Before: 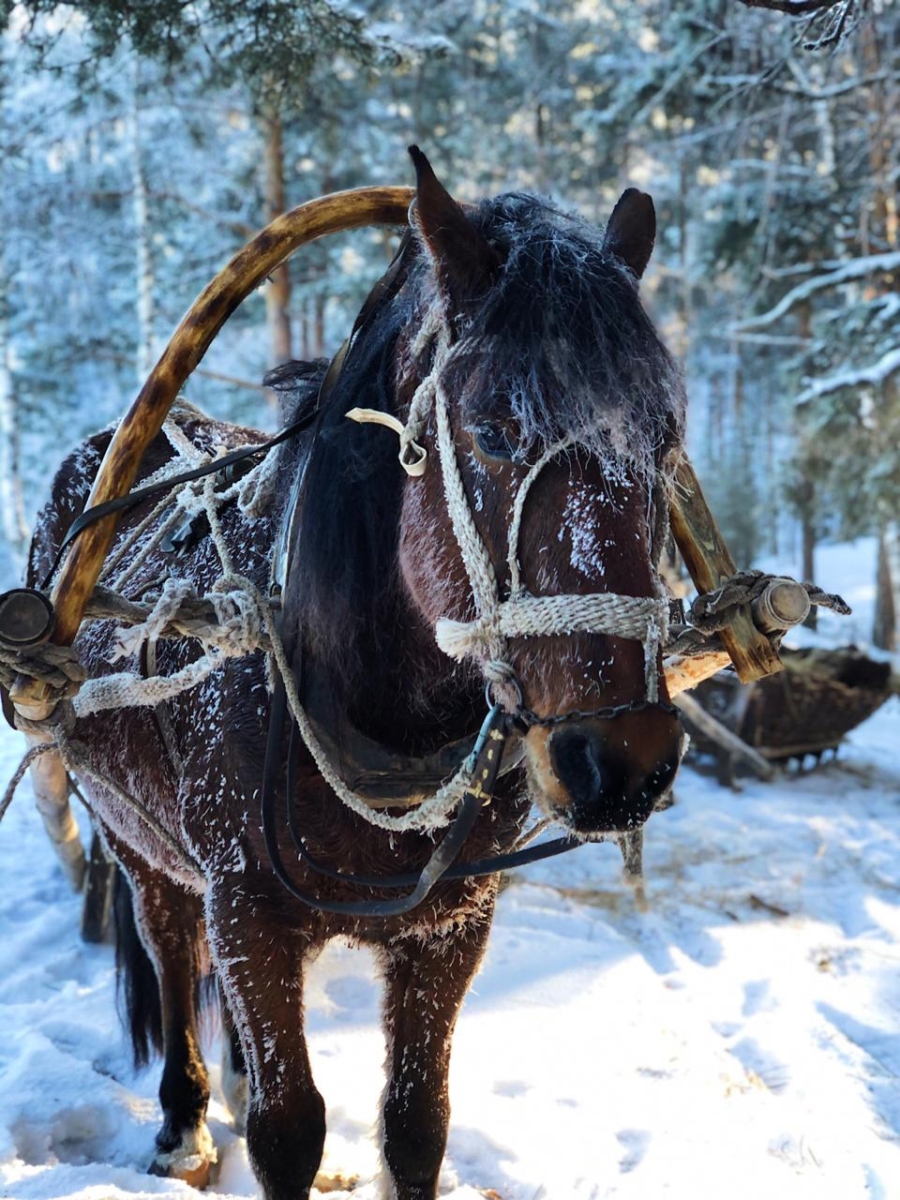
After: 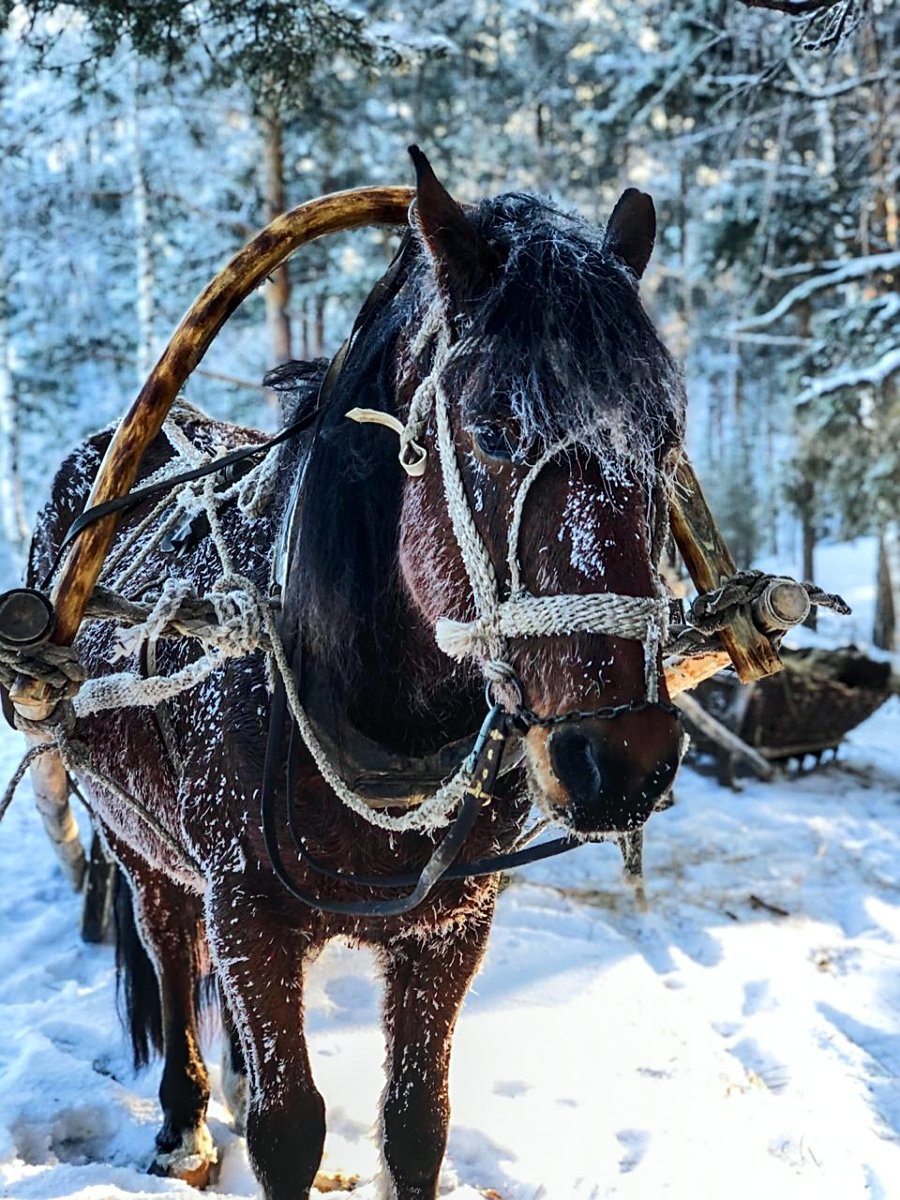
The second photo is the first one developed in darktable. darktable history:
sharpen: on, module defaults
tone curve: curves: ch0 [(0, 0.01) (0.037, 0.032) (0.131, 0.108) (0.275, 0.256) (0.483, 0.512) (0.61, 0.665) (0.696, 0.742) (0.792, 0.819) (0.911, 0.925) (0.997, 0.995)]; ch1 [(0, 0) (0.301, 0.3) (0.423, 0.421) (0.492, 0.488) (0.507, 0.503) (0.53, 0.532) (0.573, 0.586) (0.683, 0.702) (0.746, 0.77) (1, 1)]; ch2 [(0, 0) (0.246, 0.233) (0.36, 0.352) (0.415, 0.415) (0.485, 0.487) (0.502, 0.504) (0.525, 0.518) (0.539, 0.539) (0.587, 0.594) (0.636, 0.652) (0.711, 0.729) (0.845, 0.855) (0.998, 0.977)], color space Lab, independent channels, preserve colors none
local contrast: detail 130%
